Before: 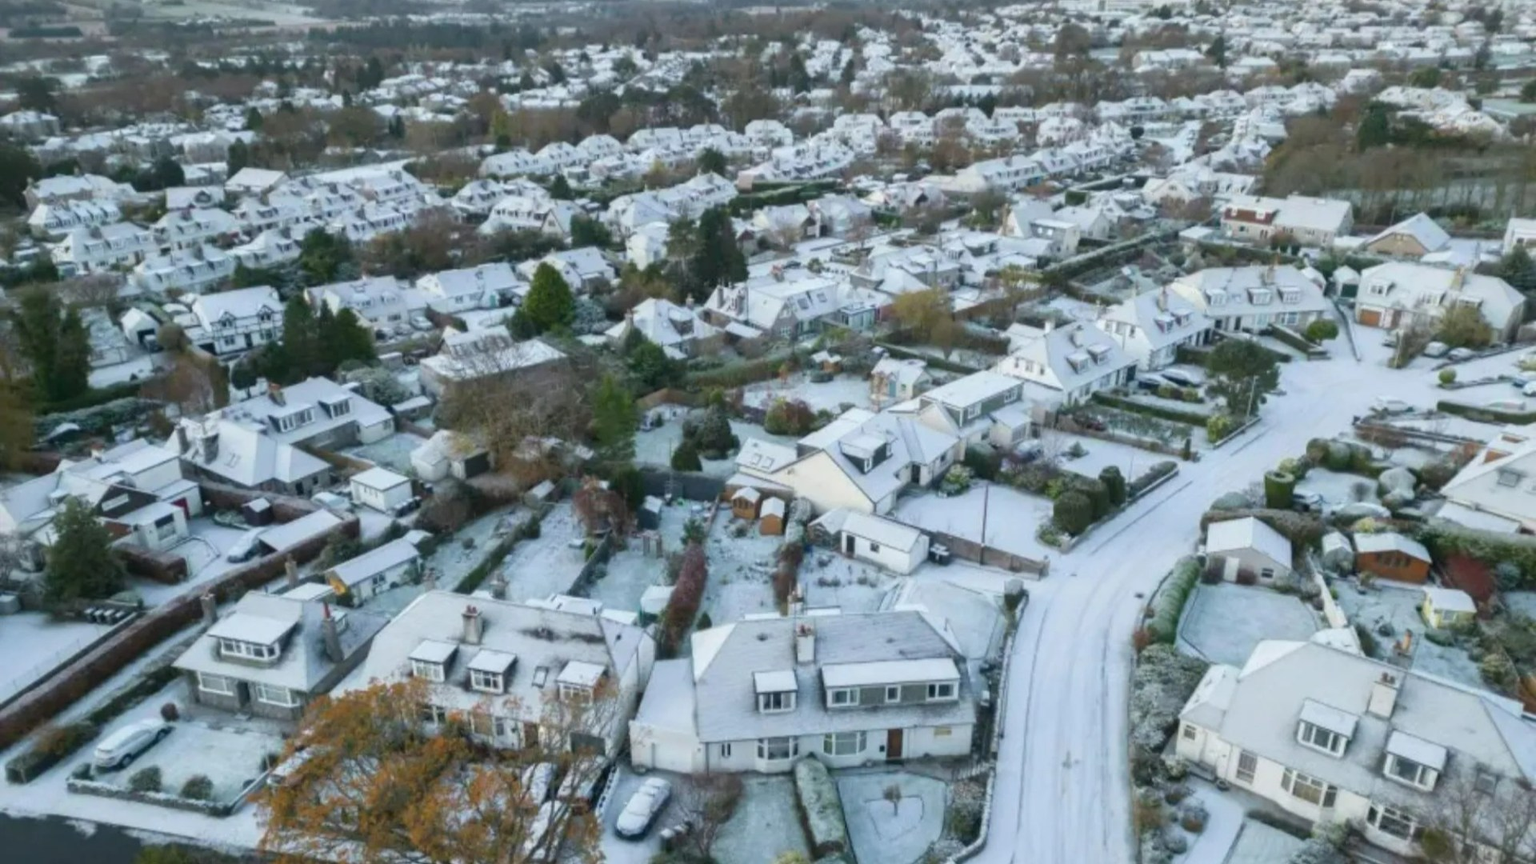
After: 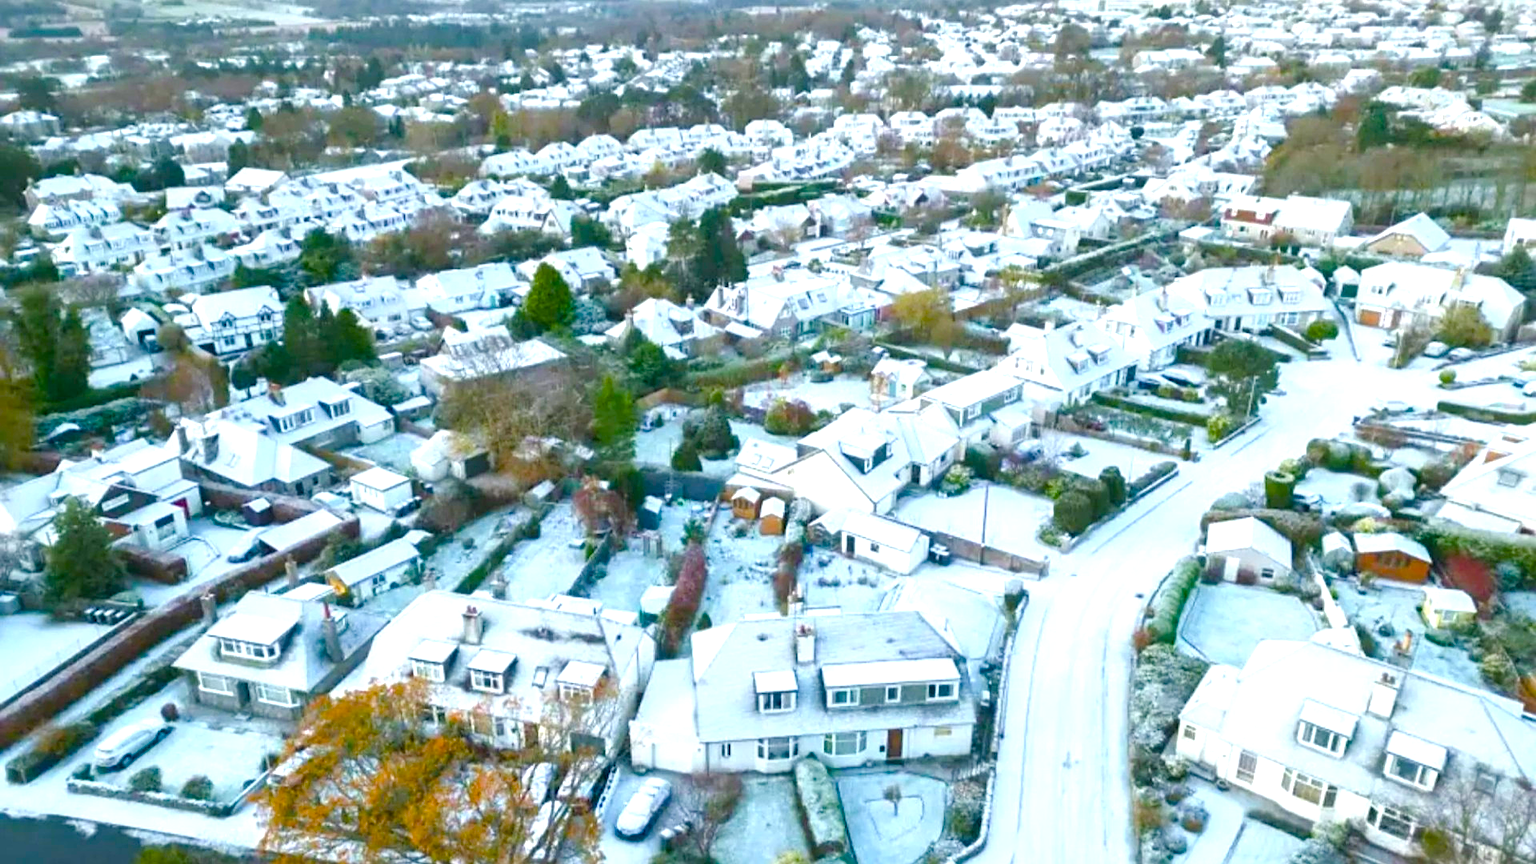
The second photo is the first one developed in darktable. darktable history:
exposure: exposure 1 EV, compensate highlight preservation false
color balance rgb: perceptual saturation grading › global saturation 55.323%, perceptual saturation grading › highlights -50.201%, perceptual saturation grading › mid-tones 40.578%, perceptual saturation grading › shadows 30.745%, global vibrance 32.388%
sharpen: on, module defaults
